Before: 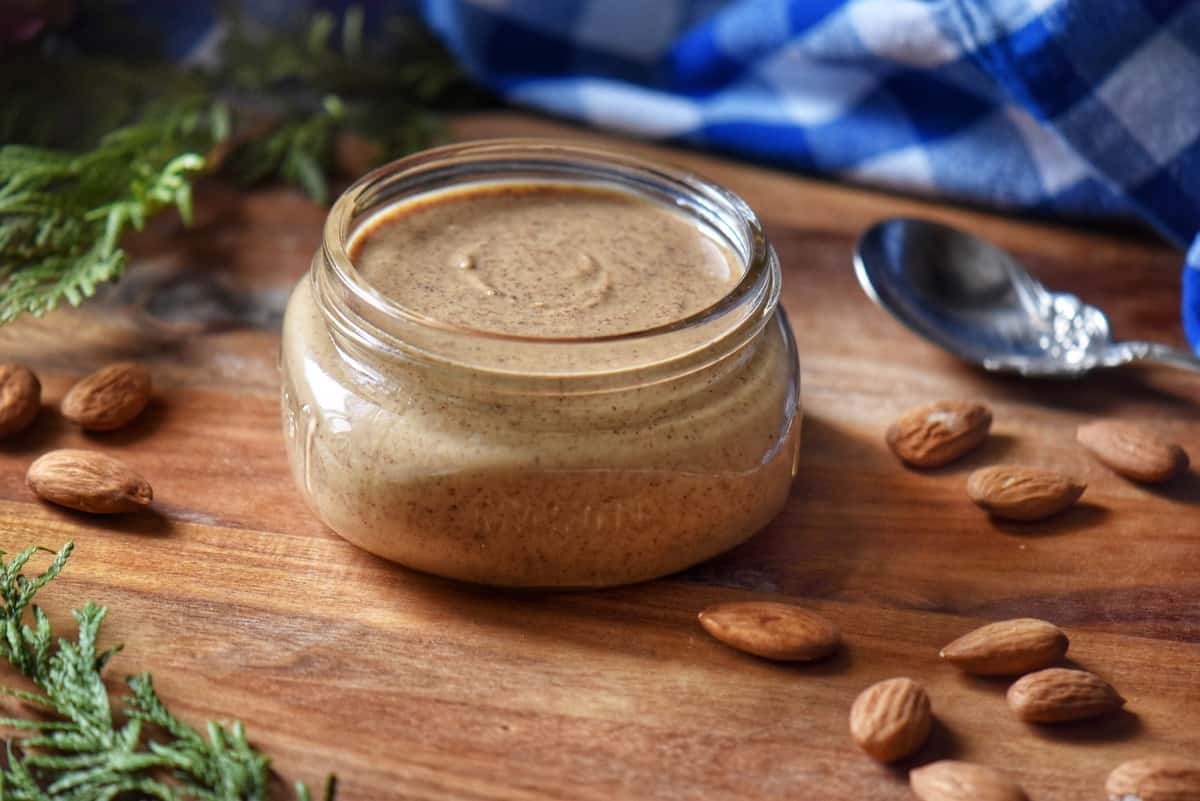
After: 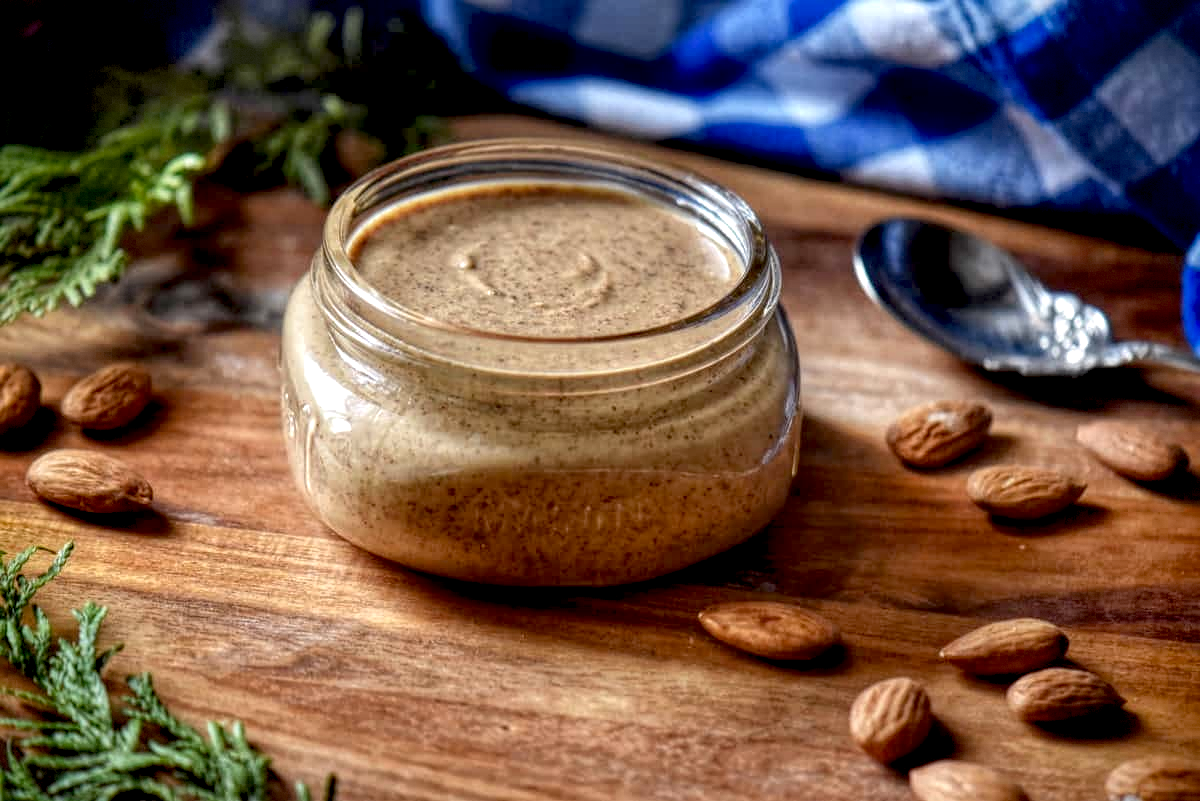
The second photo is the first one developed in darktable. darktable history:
tone equalizer: edges refinement/feathering 500, mask exposure compensation -1.57 EV, preserve details no
exposure: black level correction 0.013, compensate highlight preservation false
vignetting: fall-off radius 44.7%, saturation 0.381, dithering 8-bit output, unbound false
local contrast: highlights 100%, shadows 101%, detail 201%, midtone range 0.2
